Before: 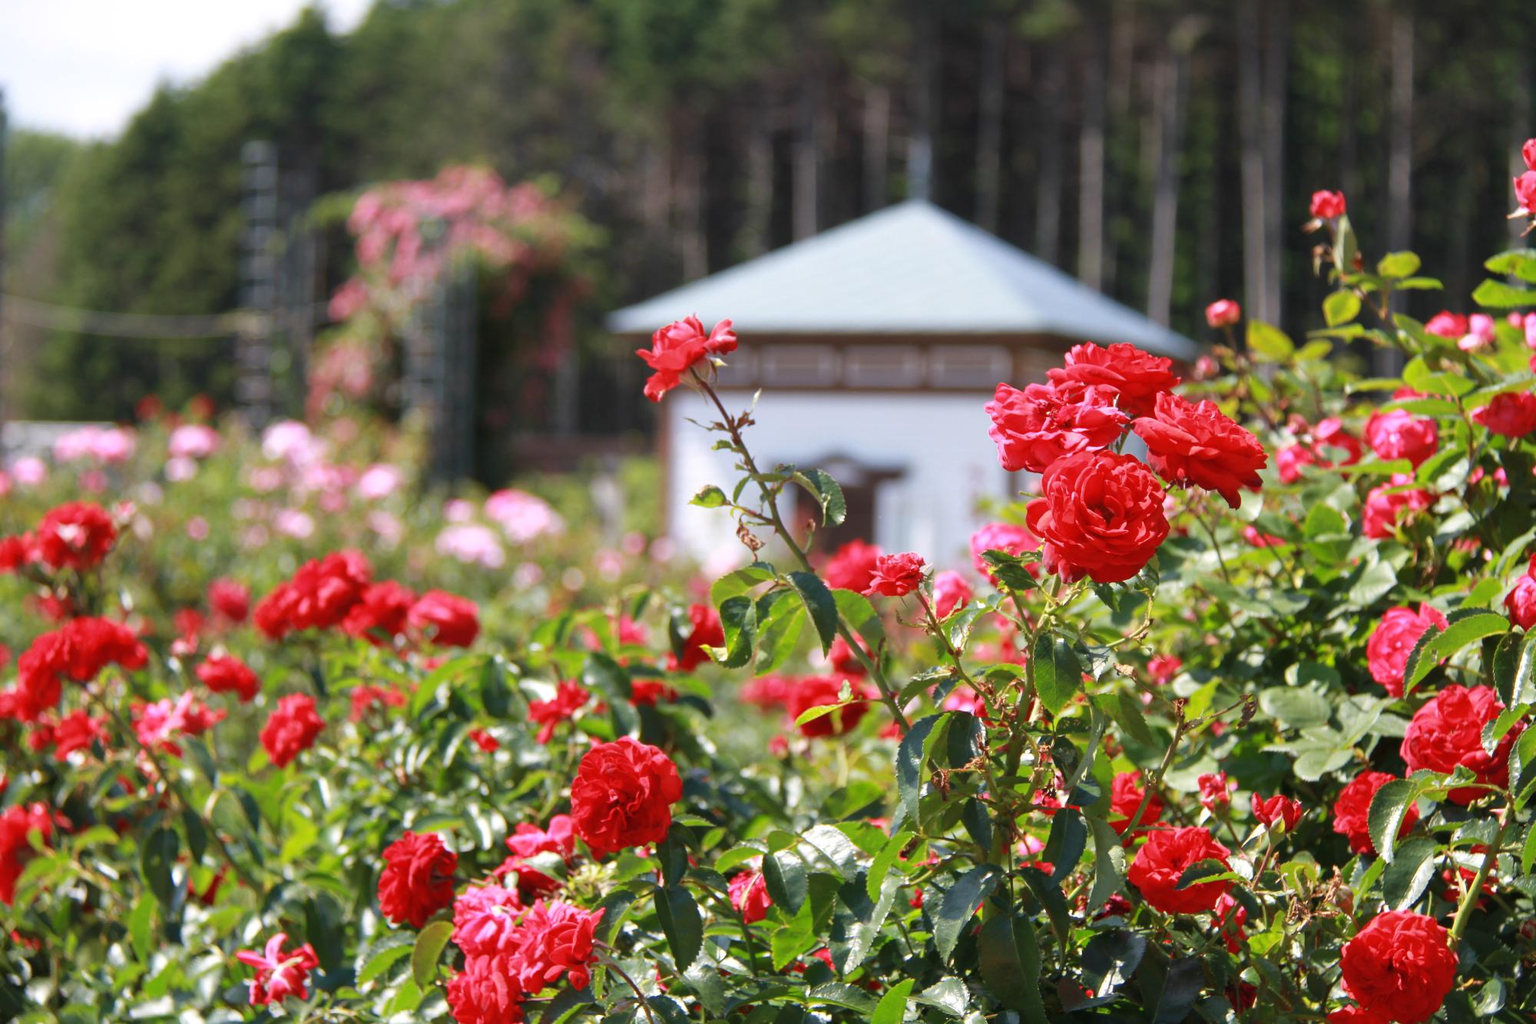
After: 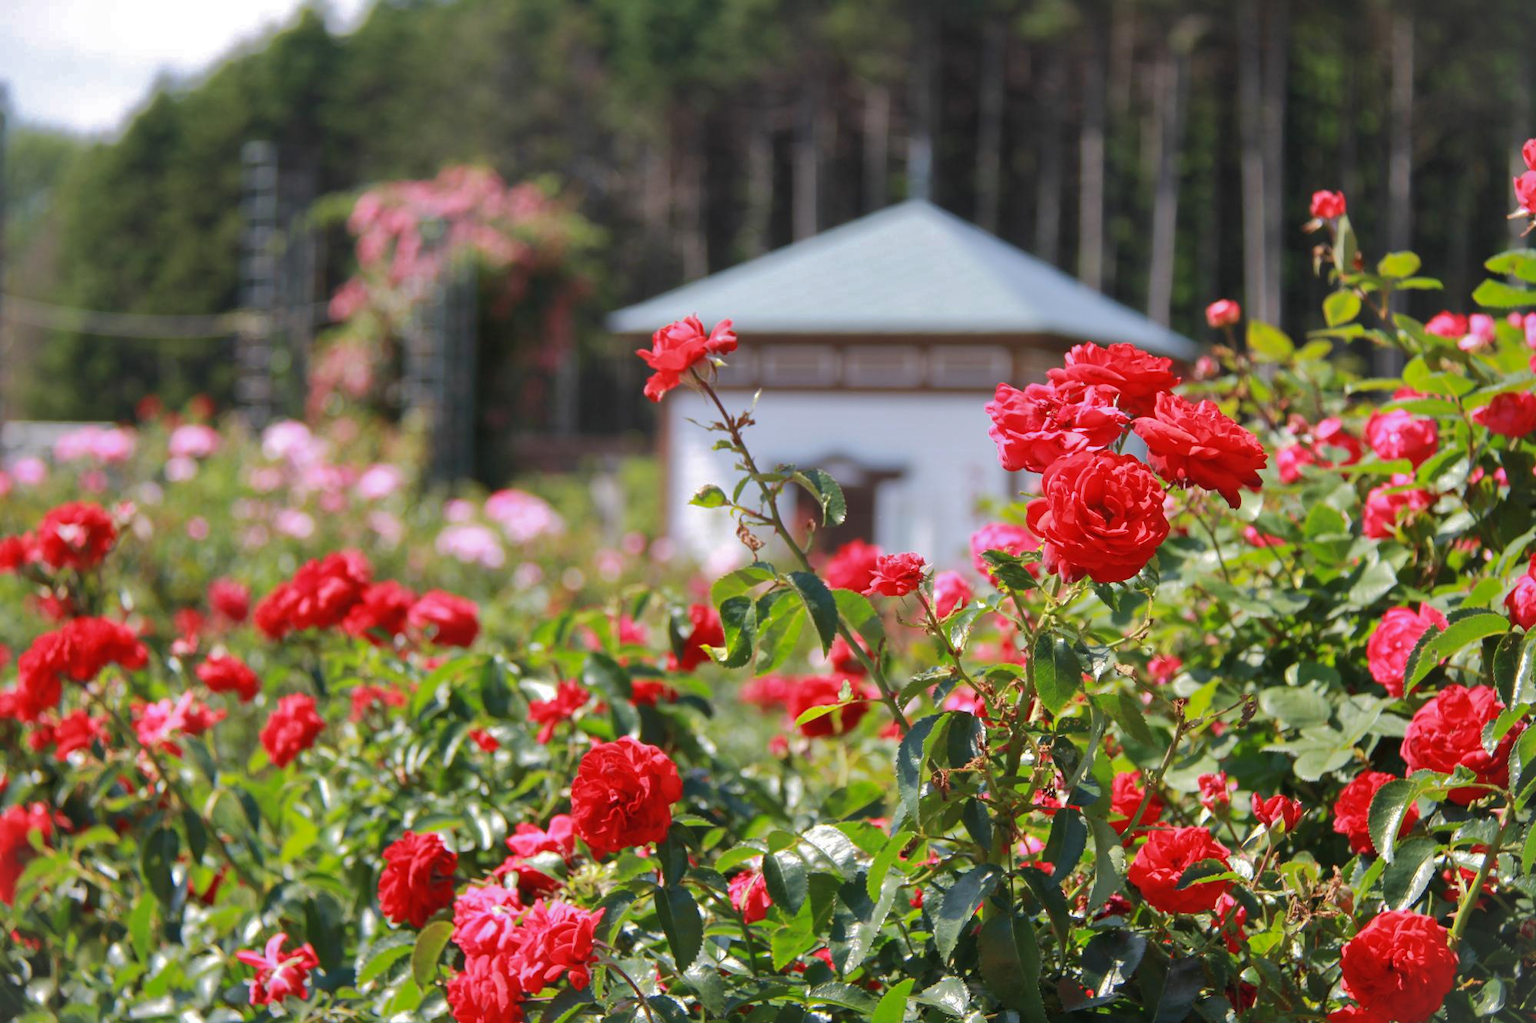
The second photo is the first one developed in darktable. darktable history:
shadows and highlights: shadows 25, highlights -70
vignetting: fall-off start 100%, brightness 0.05, saturation 0
